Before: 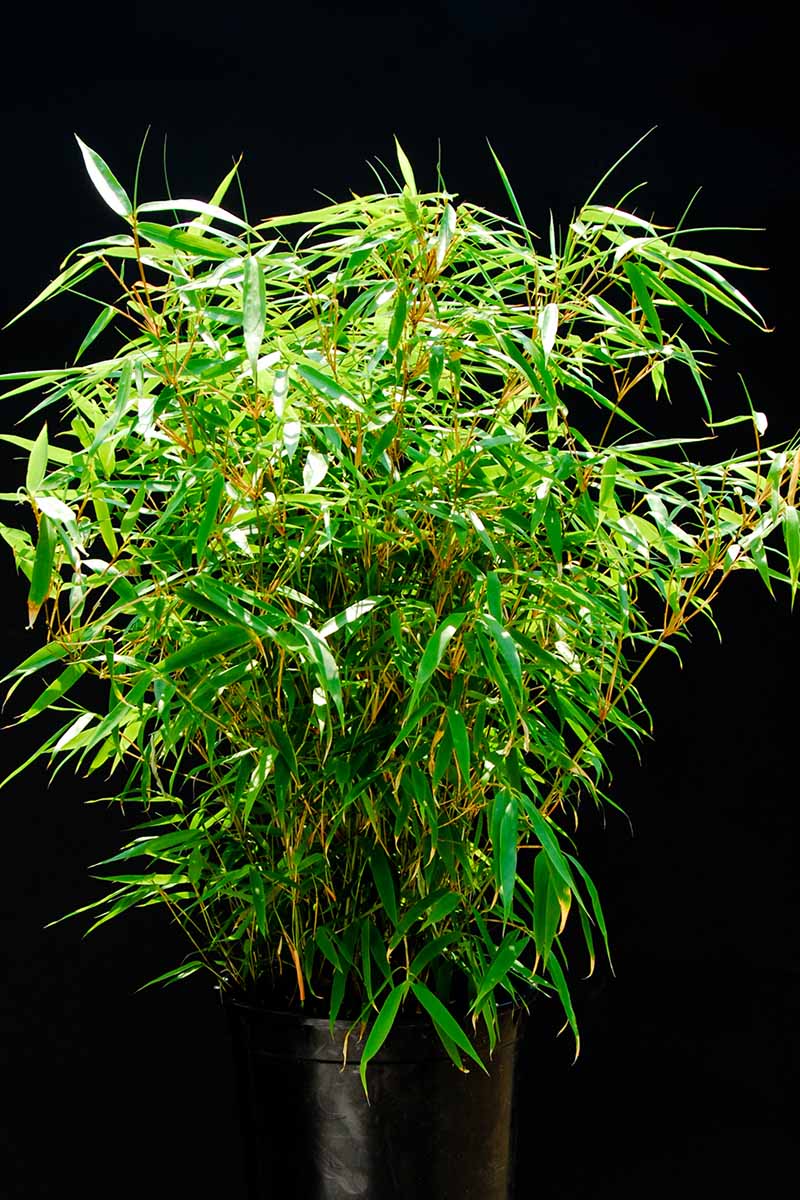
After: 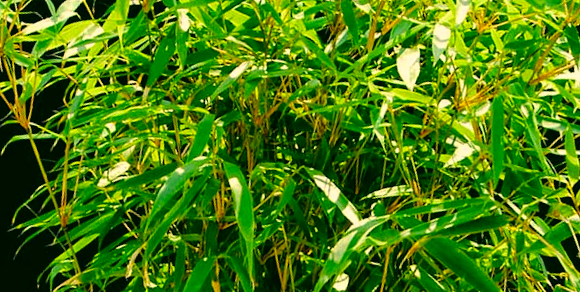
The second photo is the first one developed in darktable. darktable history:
crop and rotate: angle 16.12°, top 30.835%, bottom 35.653%
color correction: highlights a* 5.3, highlights b* 24.26, shadows a* -15.58, shadows b* 4.02
